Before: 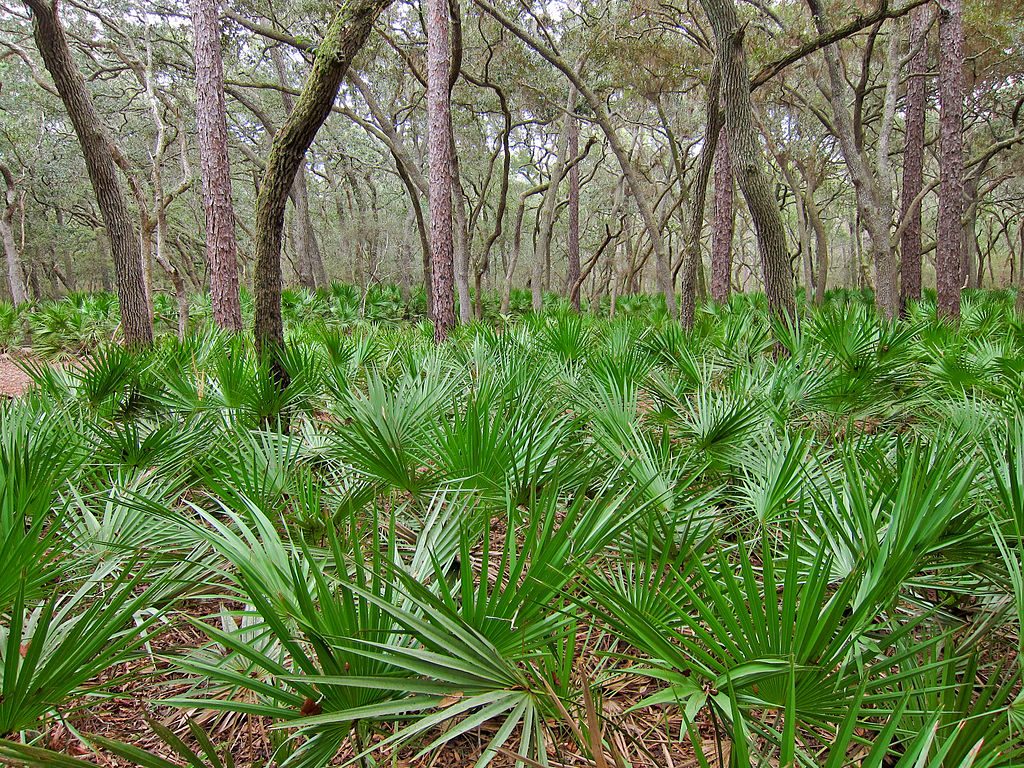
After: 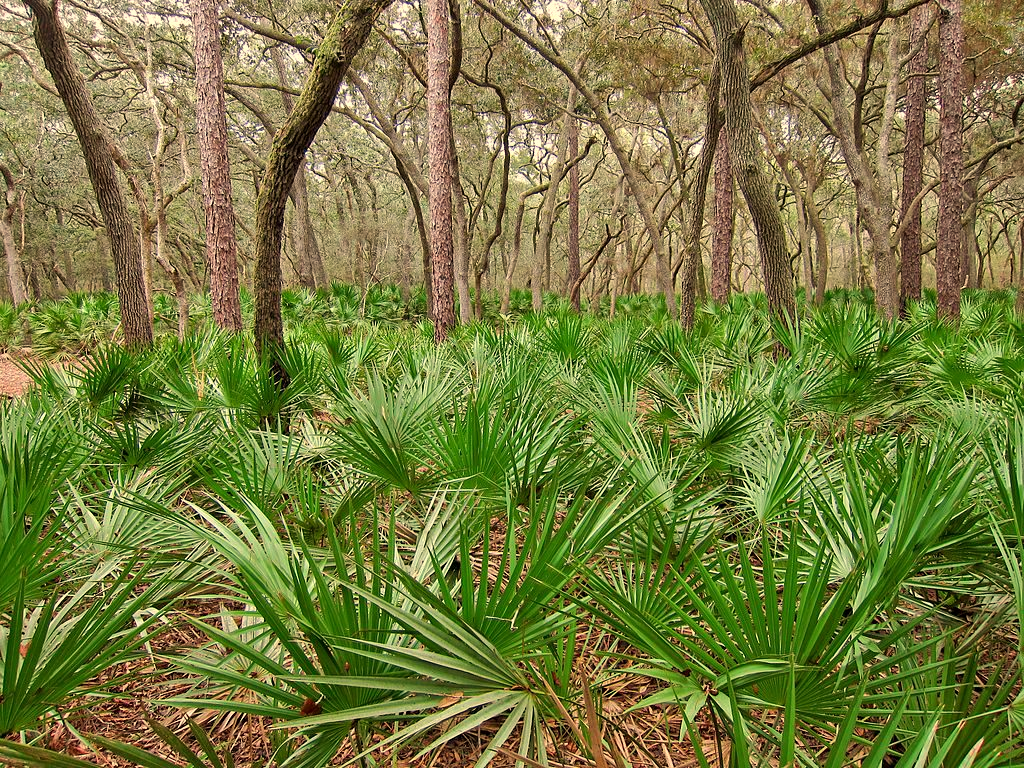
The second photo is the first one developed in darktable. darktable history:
local contrast: mode bilateral grid, contrast 20, coarseness 50, detail 120%, midtone range 0.2
white balance: red 1.123, blue 0.83
